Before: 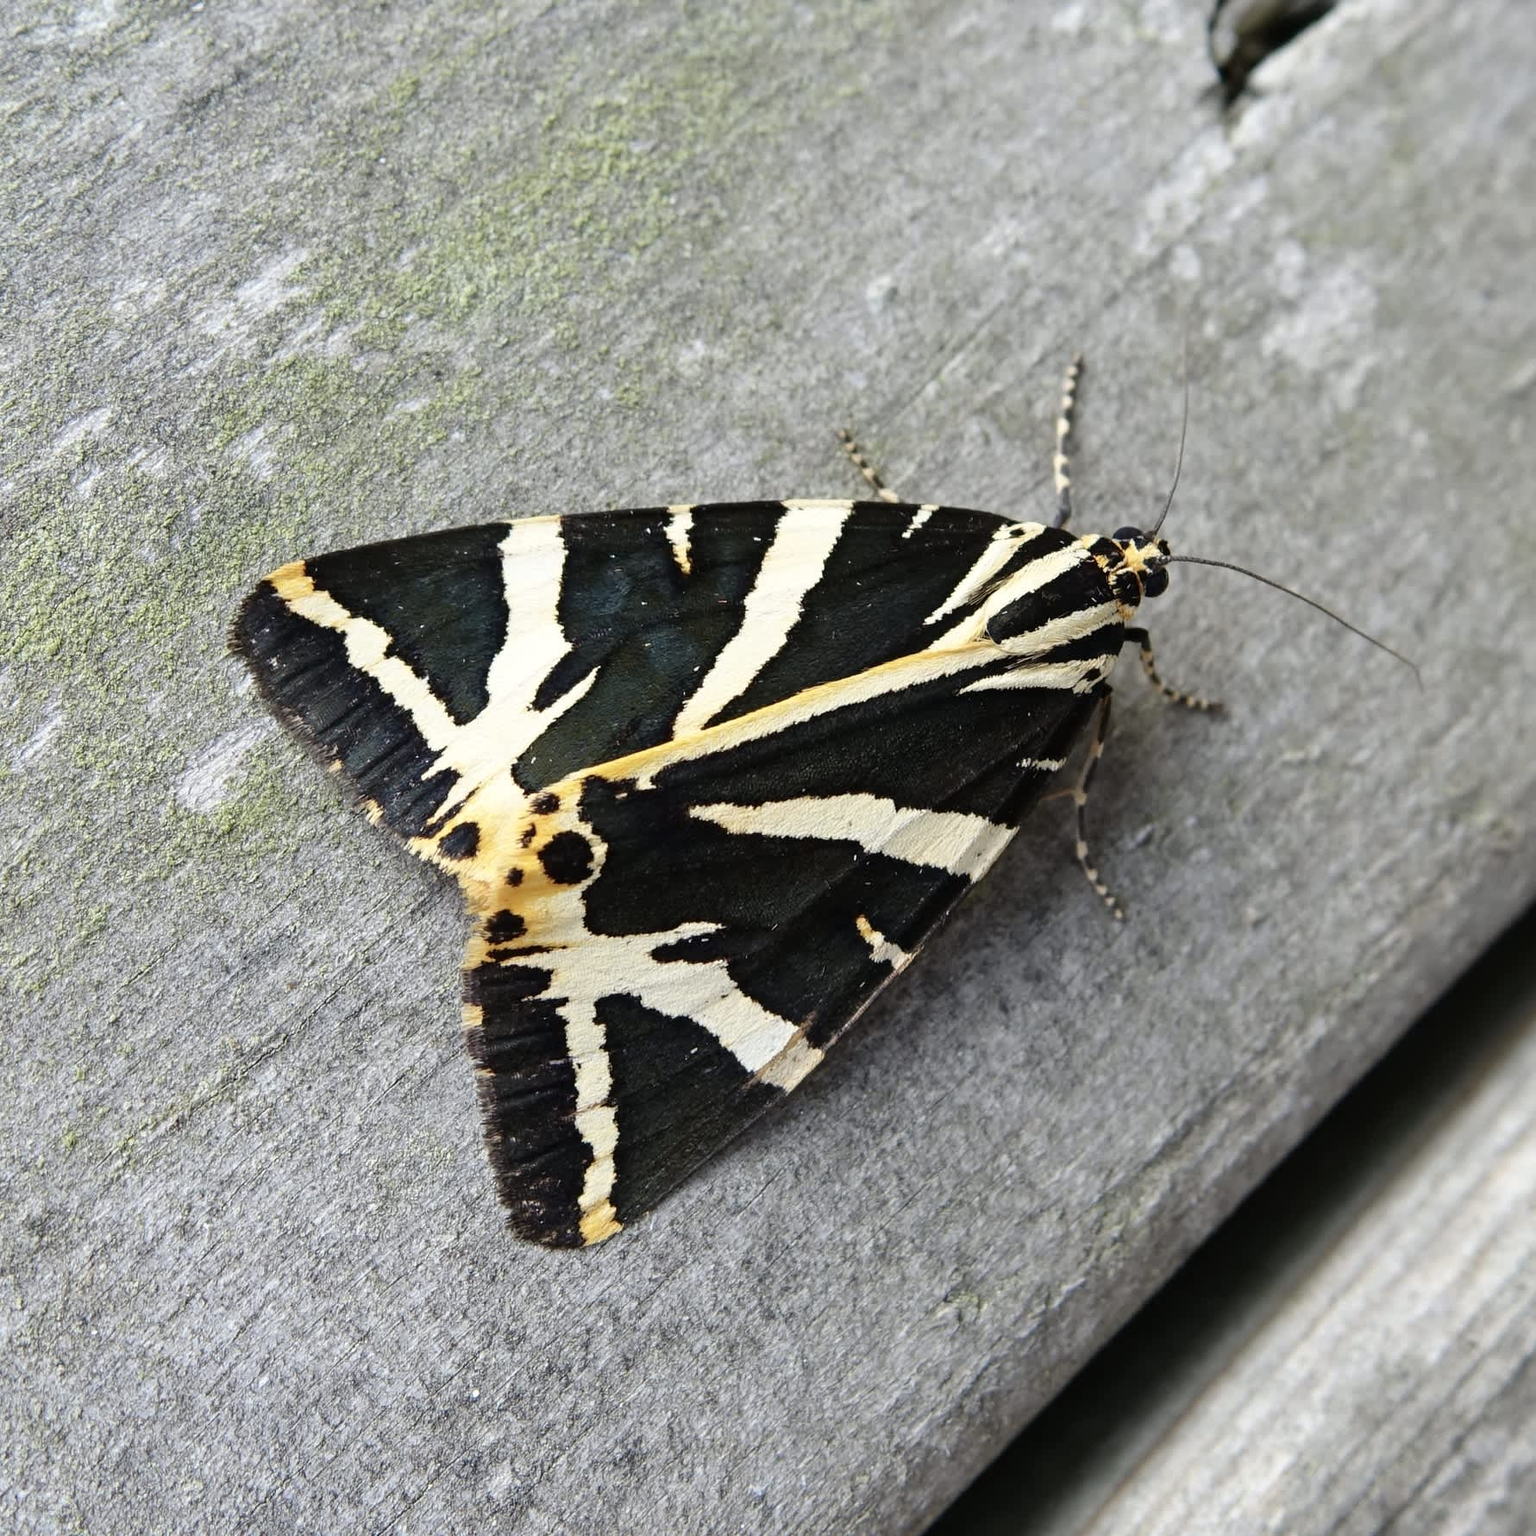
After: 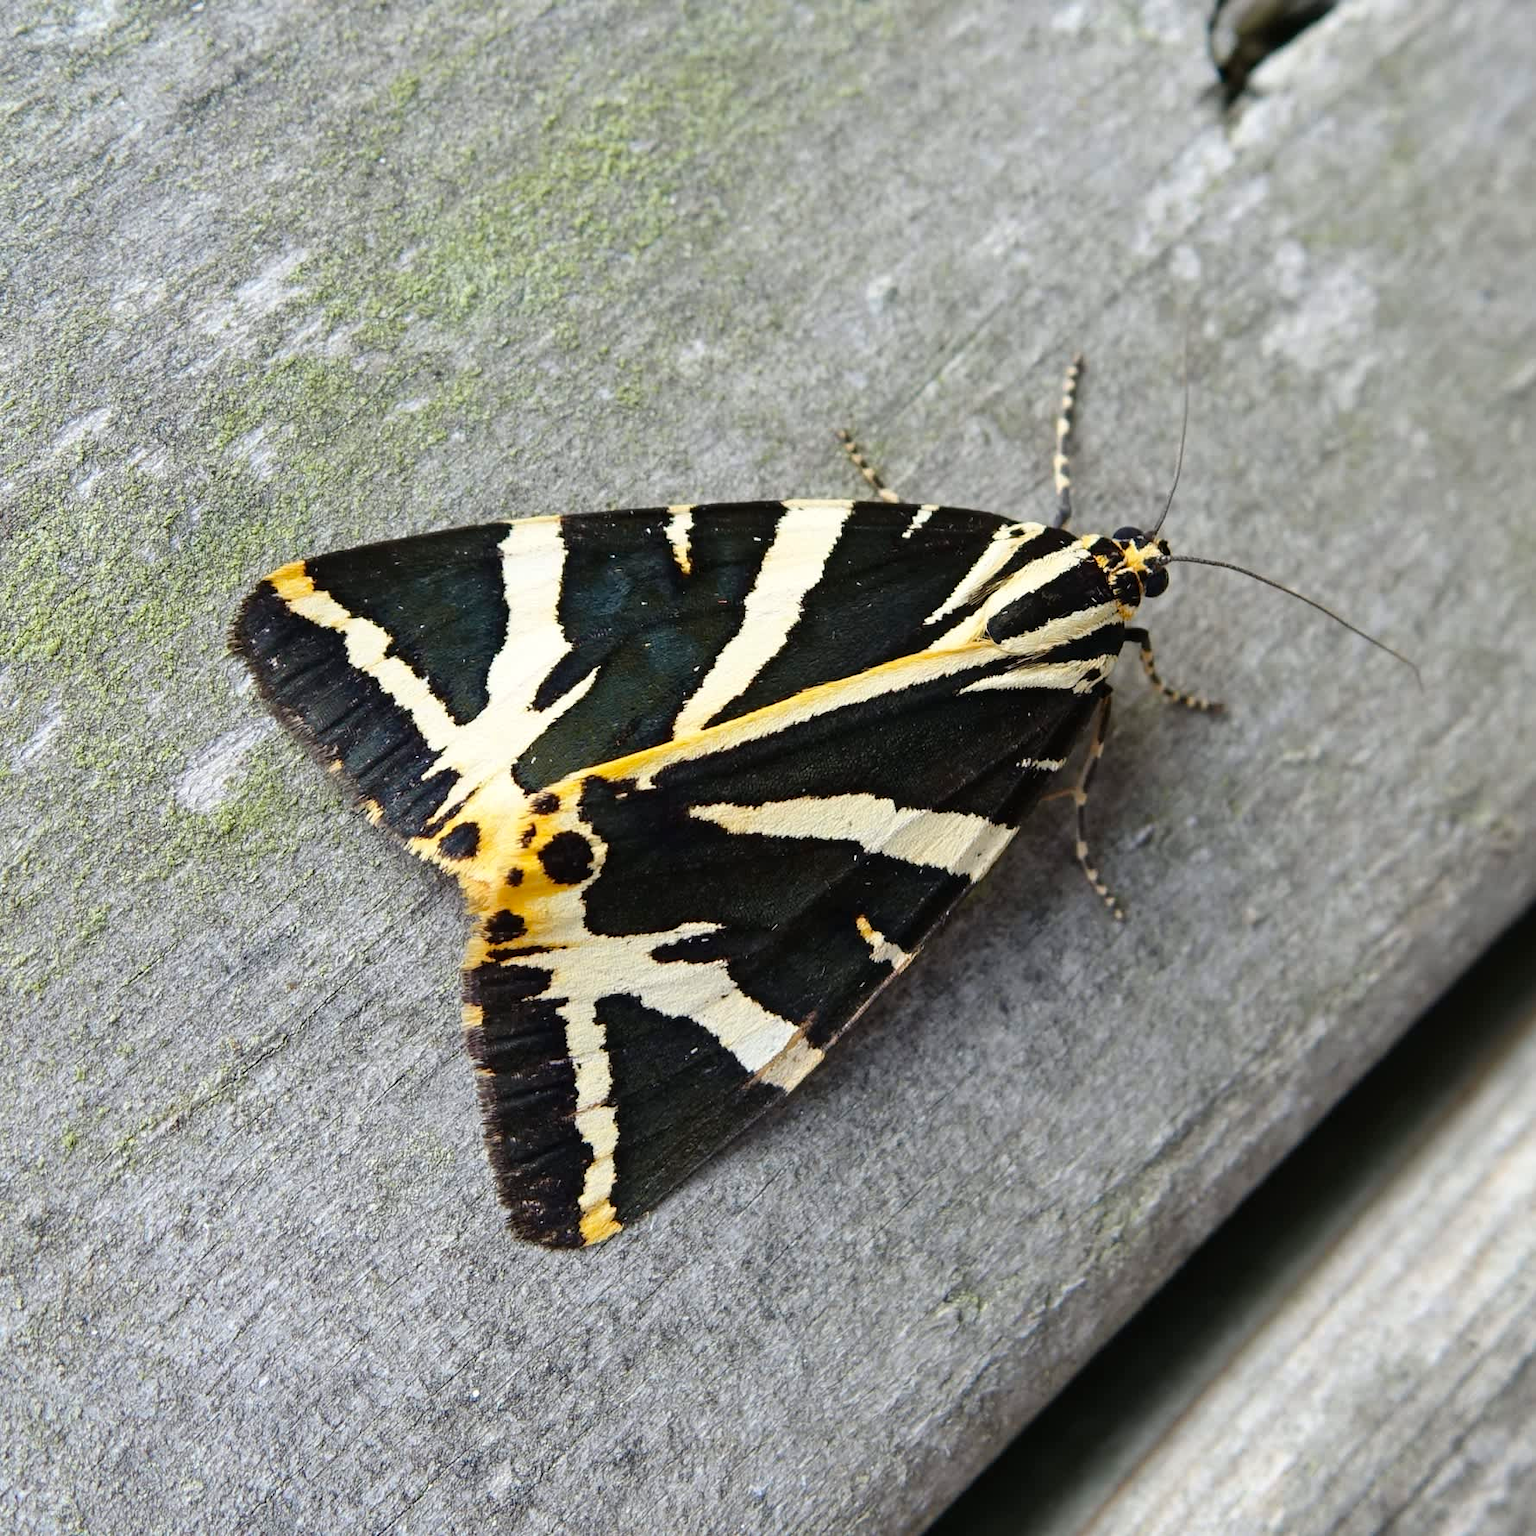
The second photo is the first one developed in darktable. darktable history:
color balance rgb: perceptual saturation grading › global saturation 19.882%
